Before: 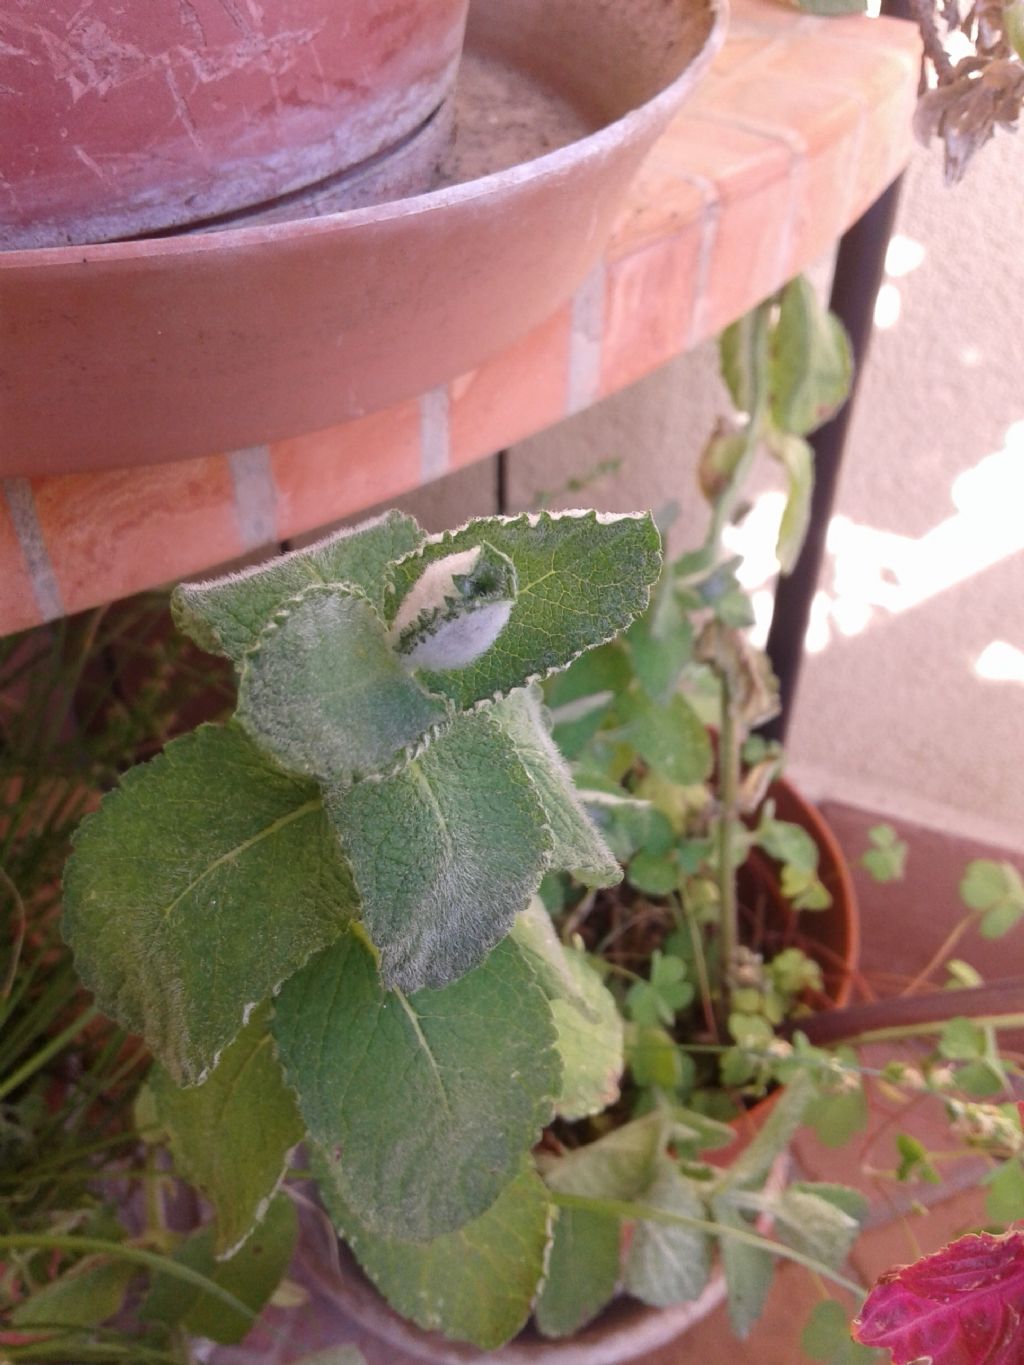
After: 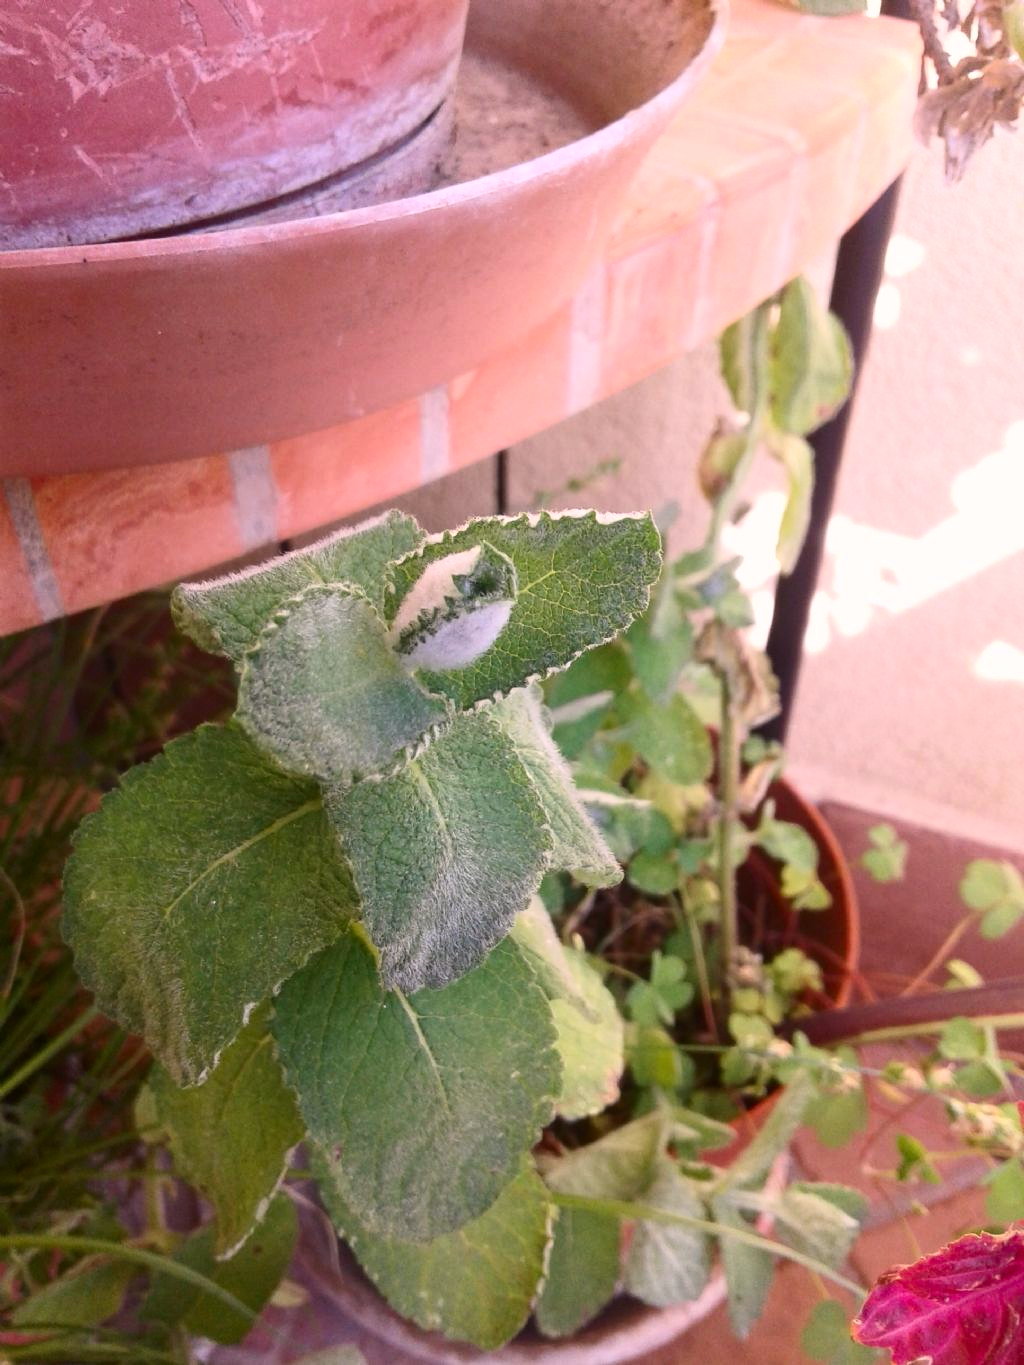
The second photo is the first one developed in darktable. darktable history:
color correction: highlights a* 3.22, highlights b* 1.93, saturation 1.19
contrast brightness saturation: contrast 0.24, brightness 0.09
exposure: compensate exposure bias true, compensate highlight preservation false
